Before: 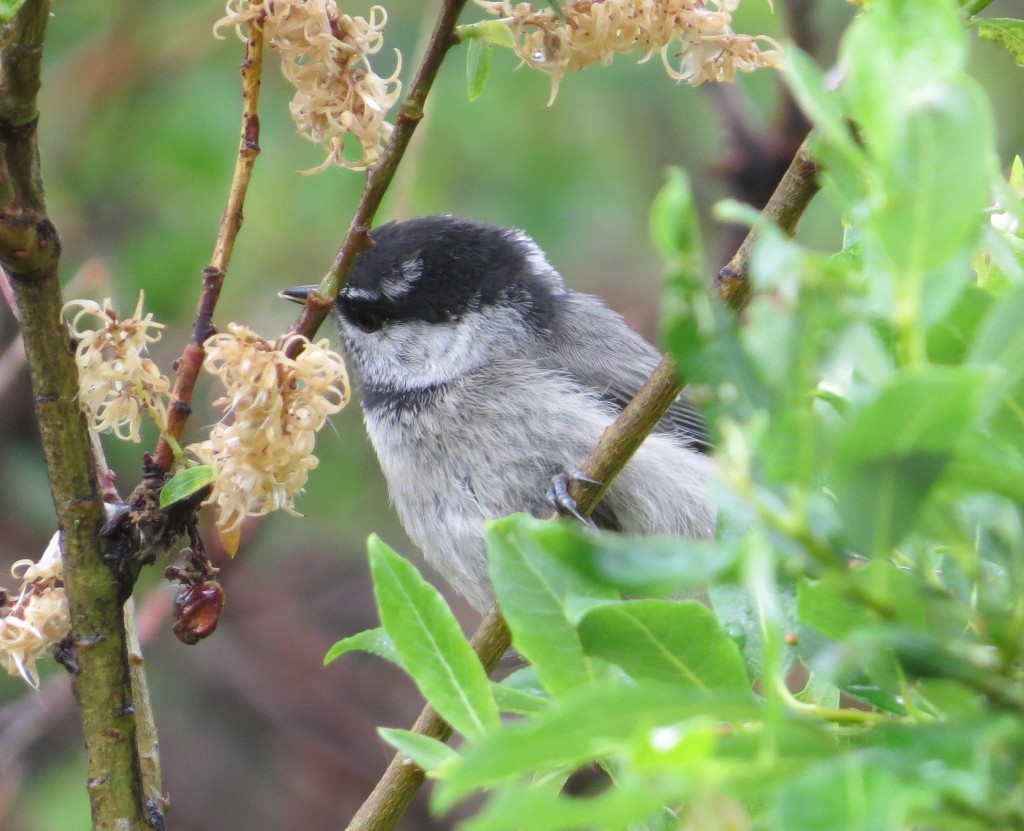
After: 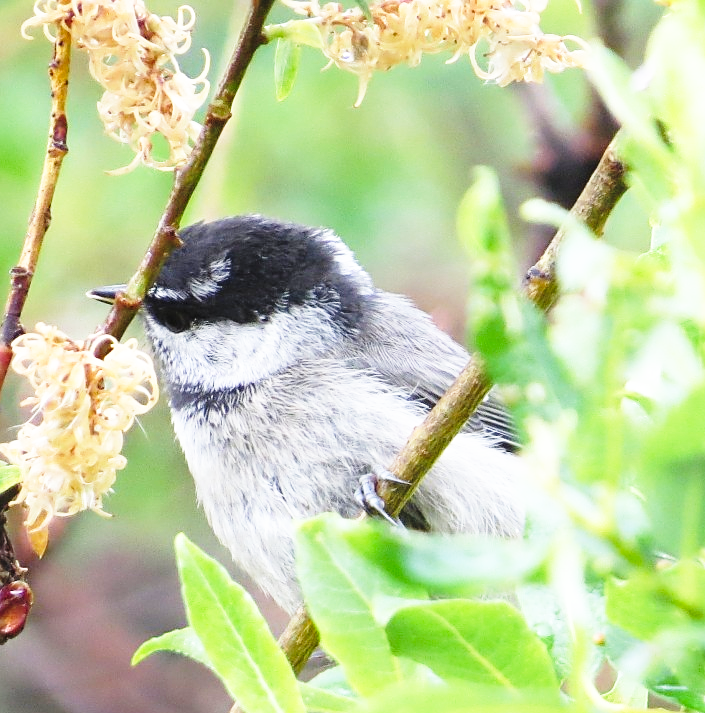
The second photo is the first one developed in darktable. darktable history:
sharpen: on, module defaults
crop: left 18.809%, right 12.319%, bottom 14.121%
base curve: curves: ch0 [(0, 0) (0.026, 0.03) (0.109, 0.232) (0.351, 0.748) (0.669, 0.968) (1, 1)], preserve colors none
